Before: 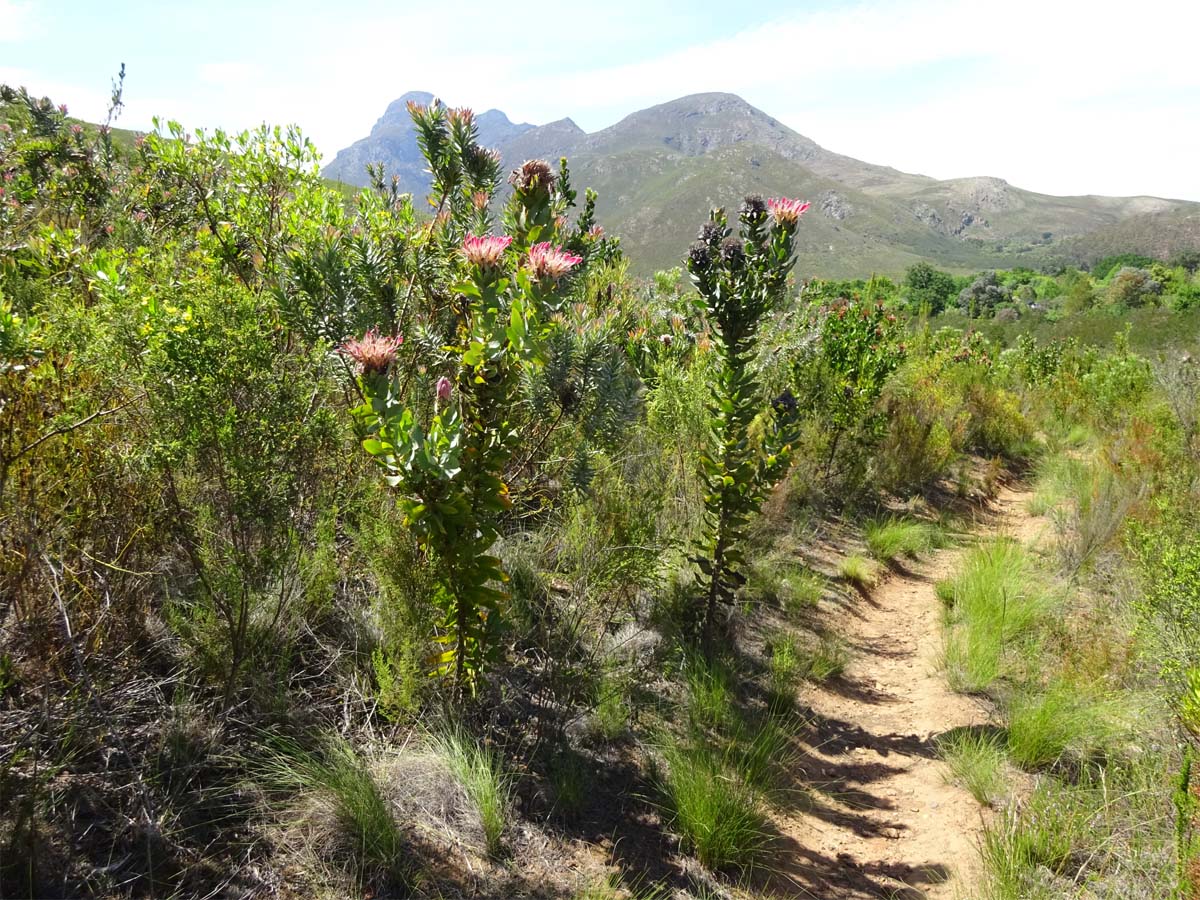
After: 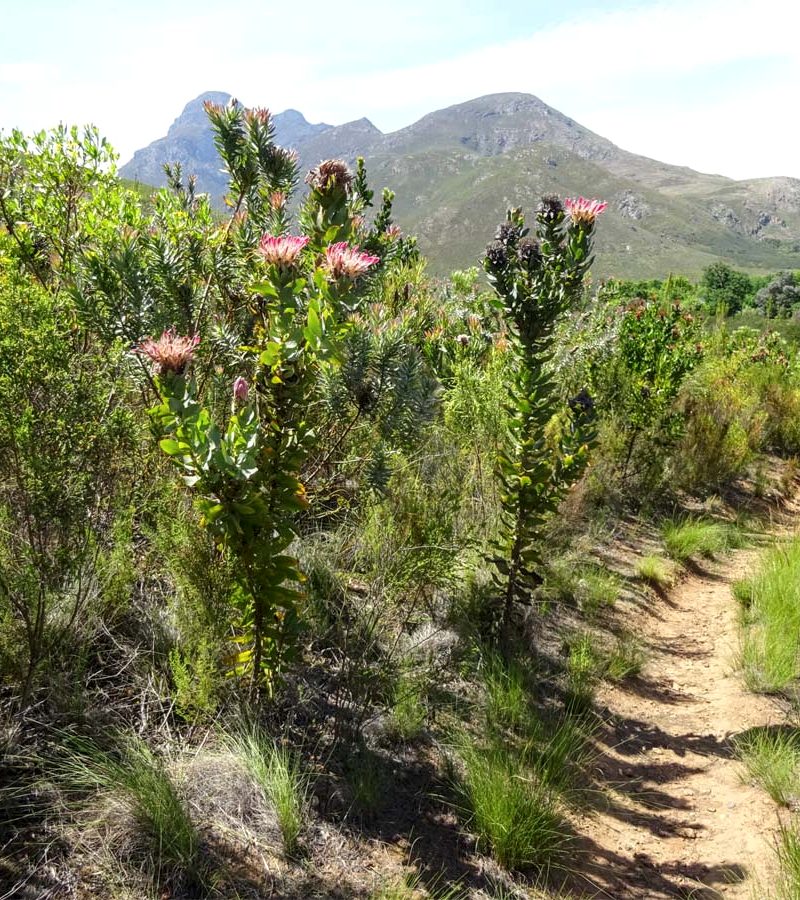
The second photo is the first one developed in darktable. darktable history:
crop: left 16.956%, right 16.31%
local contrast: on, module defaults
